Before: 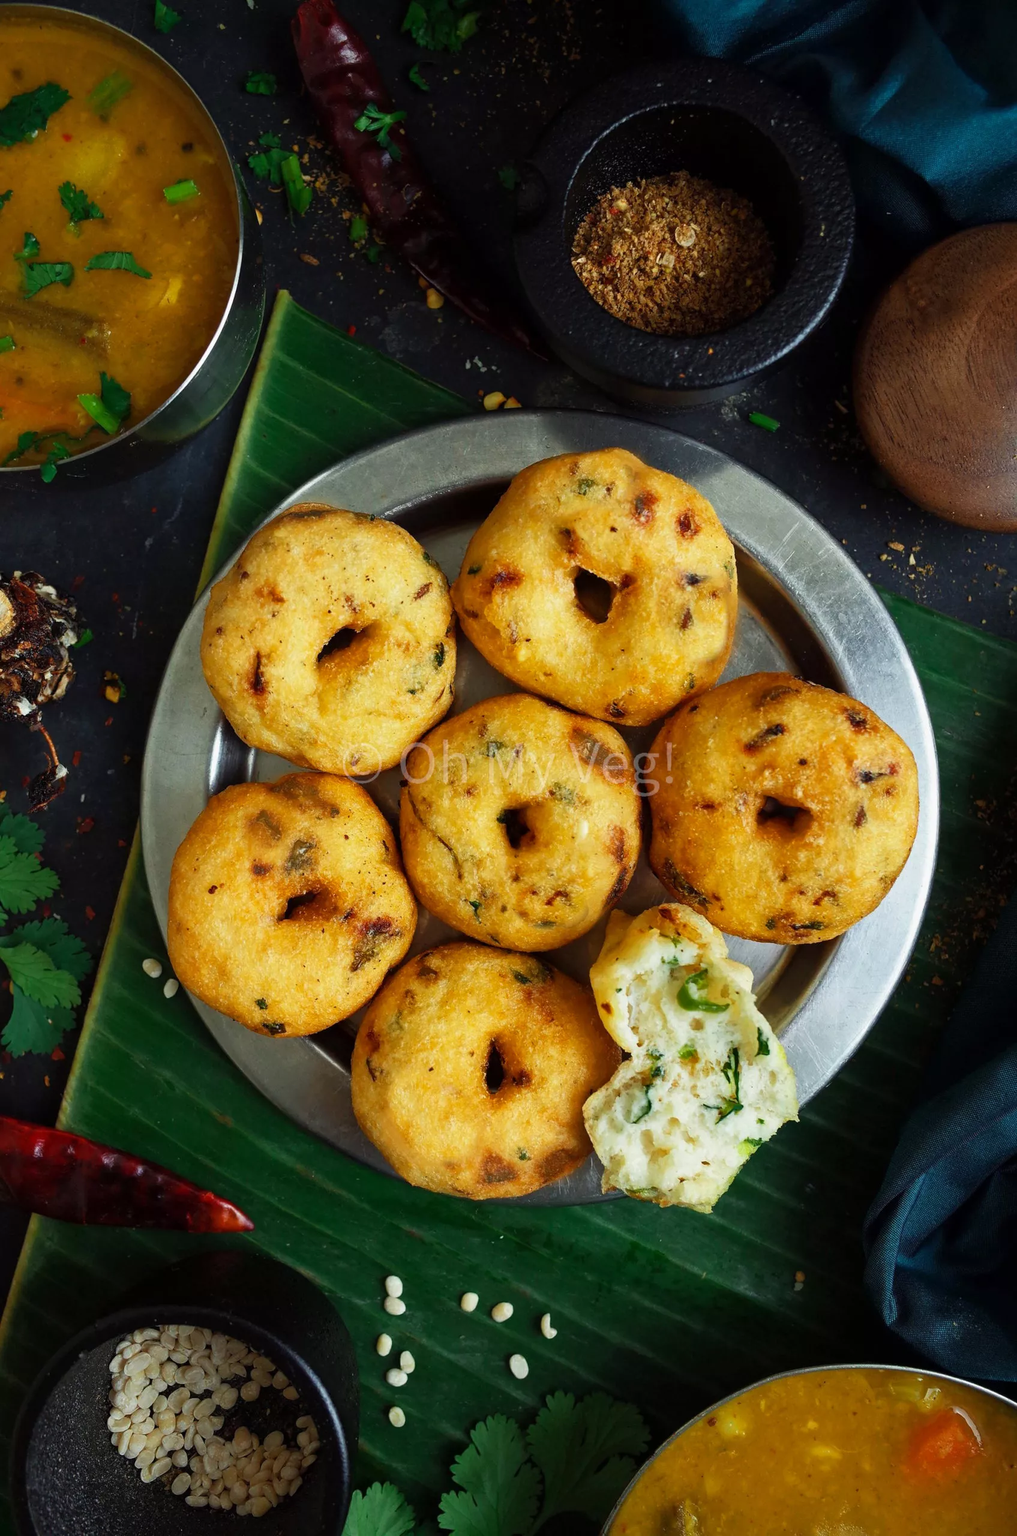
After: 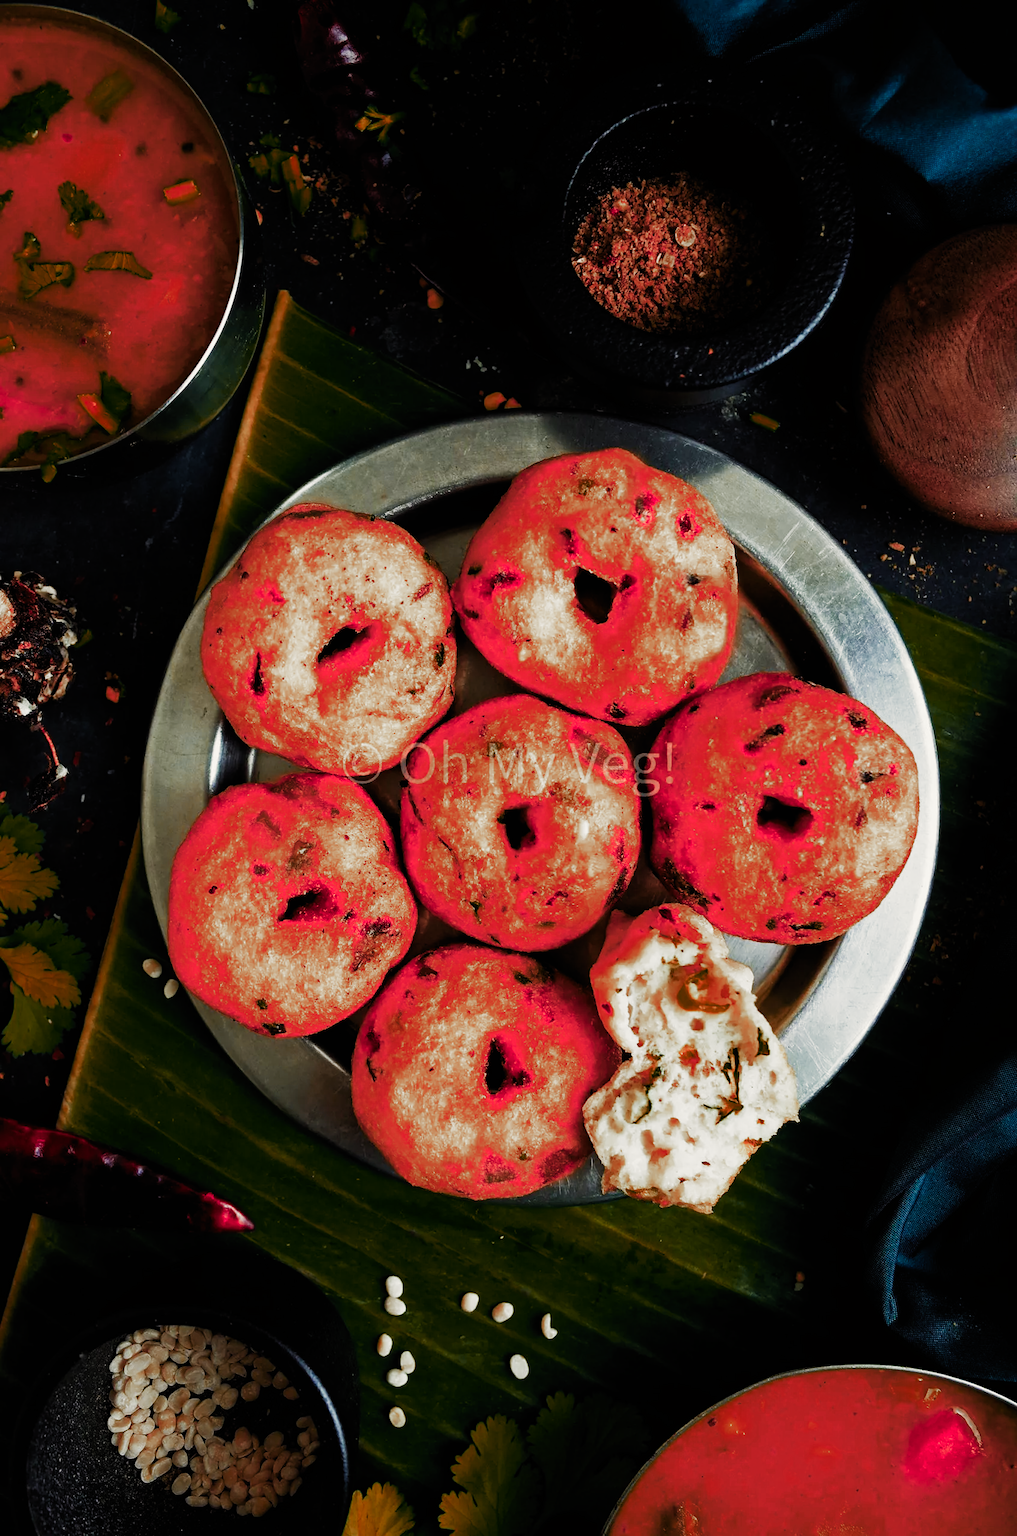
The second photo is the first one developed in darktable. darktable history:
rgb levels: preserve colors max RGB
filmic rgb: black relative exposure -6.43 EV, white relative exposure 2.43 EV, threshold 3 EV, hardness 5.27, latitude 0.1%, contrast 1.425, highlights saturation mix 2%, preserve chrominance no, color science v5 (2021), contrast in shadows safe, contrast in highlights safe, enable highlight reconstruction true
color zones: curves: ch0 [(0.006, 0.385) (0.143, 0.563) (0.243, 0.321) (0.352, 0.464) (0.516, 0.456) (0.625, 0.5) (0.75, 0.5) (0.875, 0.5)]; ch1 [(0, 0.5) (0.134, 0.504) (0.246, 0.463) (0.421, 0.515) (0.5, 0.56) (0.625, 0.5) (0.75, 0.5) (0.875, 0.5)]; ch2 [(0, 0.5) (0.131, 0.426) (0.307, 0.289) (0.38, 0.188) (0.513, 0.216) (0.625, 0.548) (0.75, 0.468) (0.838, 0.396) (0.971, 0.311)]
color correction: highlights b* 3
